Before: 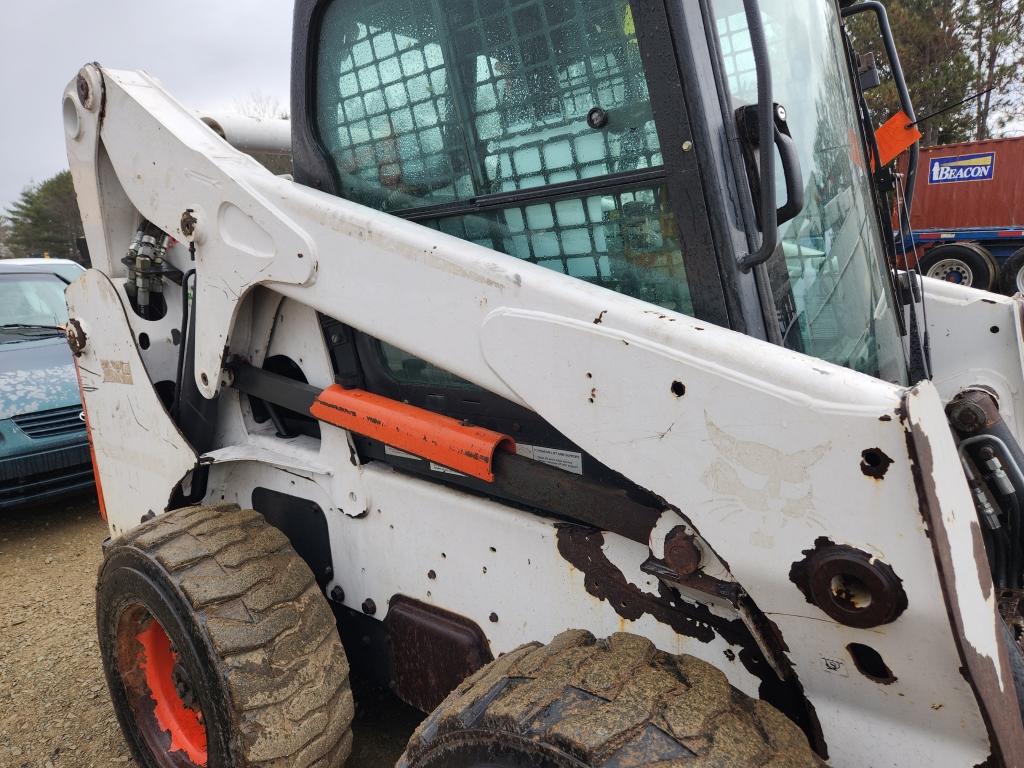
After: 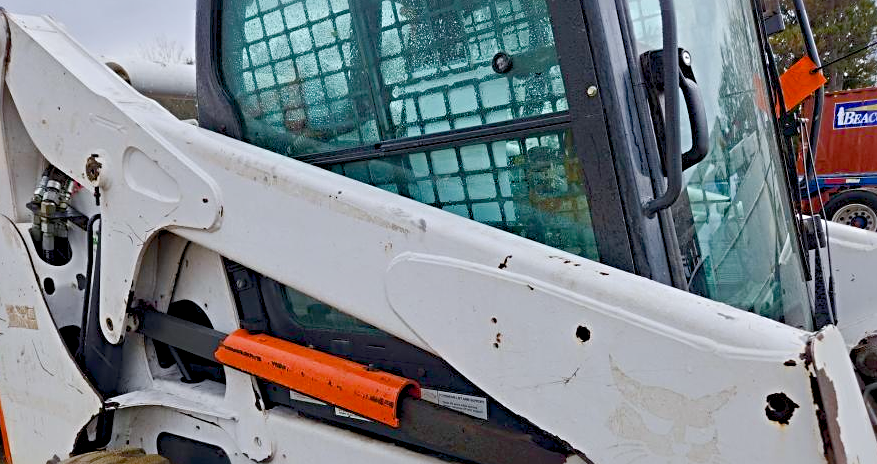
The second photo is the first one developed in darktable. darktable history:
crop and rotate: left 9.345%, top 7.22%, right 4.982%, bottom 32.331%
tone equalizer: -8 EV -0.002 EV, -7 EV 0.005 EV, -6 EV -0.009 EV, -5 EV 0.011 EV, -4 EV -0.012 EV, -3 EV 0.007 EV, -2 EV -0.062 EV, -1 EV -0.293 EV, +0 EV -0.582 EV, smoothing diameter 2%, edges refinement/feathering 20, mask exposure compensation -1.57 EV, filter diffusion 5
color balance rgb: global offset › luminance -0.5%, perceptual saturation grading › highlights -17.77%, perceptual saturation grading › mid-tones 33.1%, perceptual saturation grading › shadows 50.52%, perceptual brilliance grading › highlights 10.8%, perceptual brilliance grading › shadows -10.8%, global vibrance 24.22%, contrast -25%
white balance: red 0.98, blue 1.034
sharpen: radius 4
